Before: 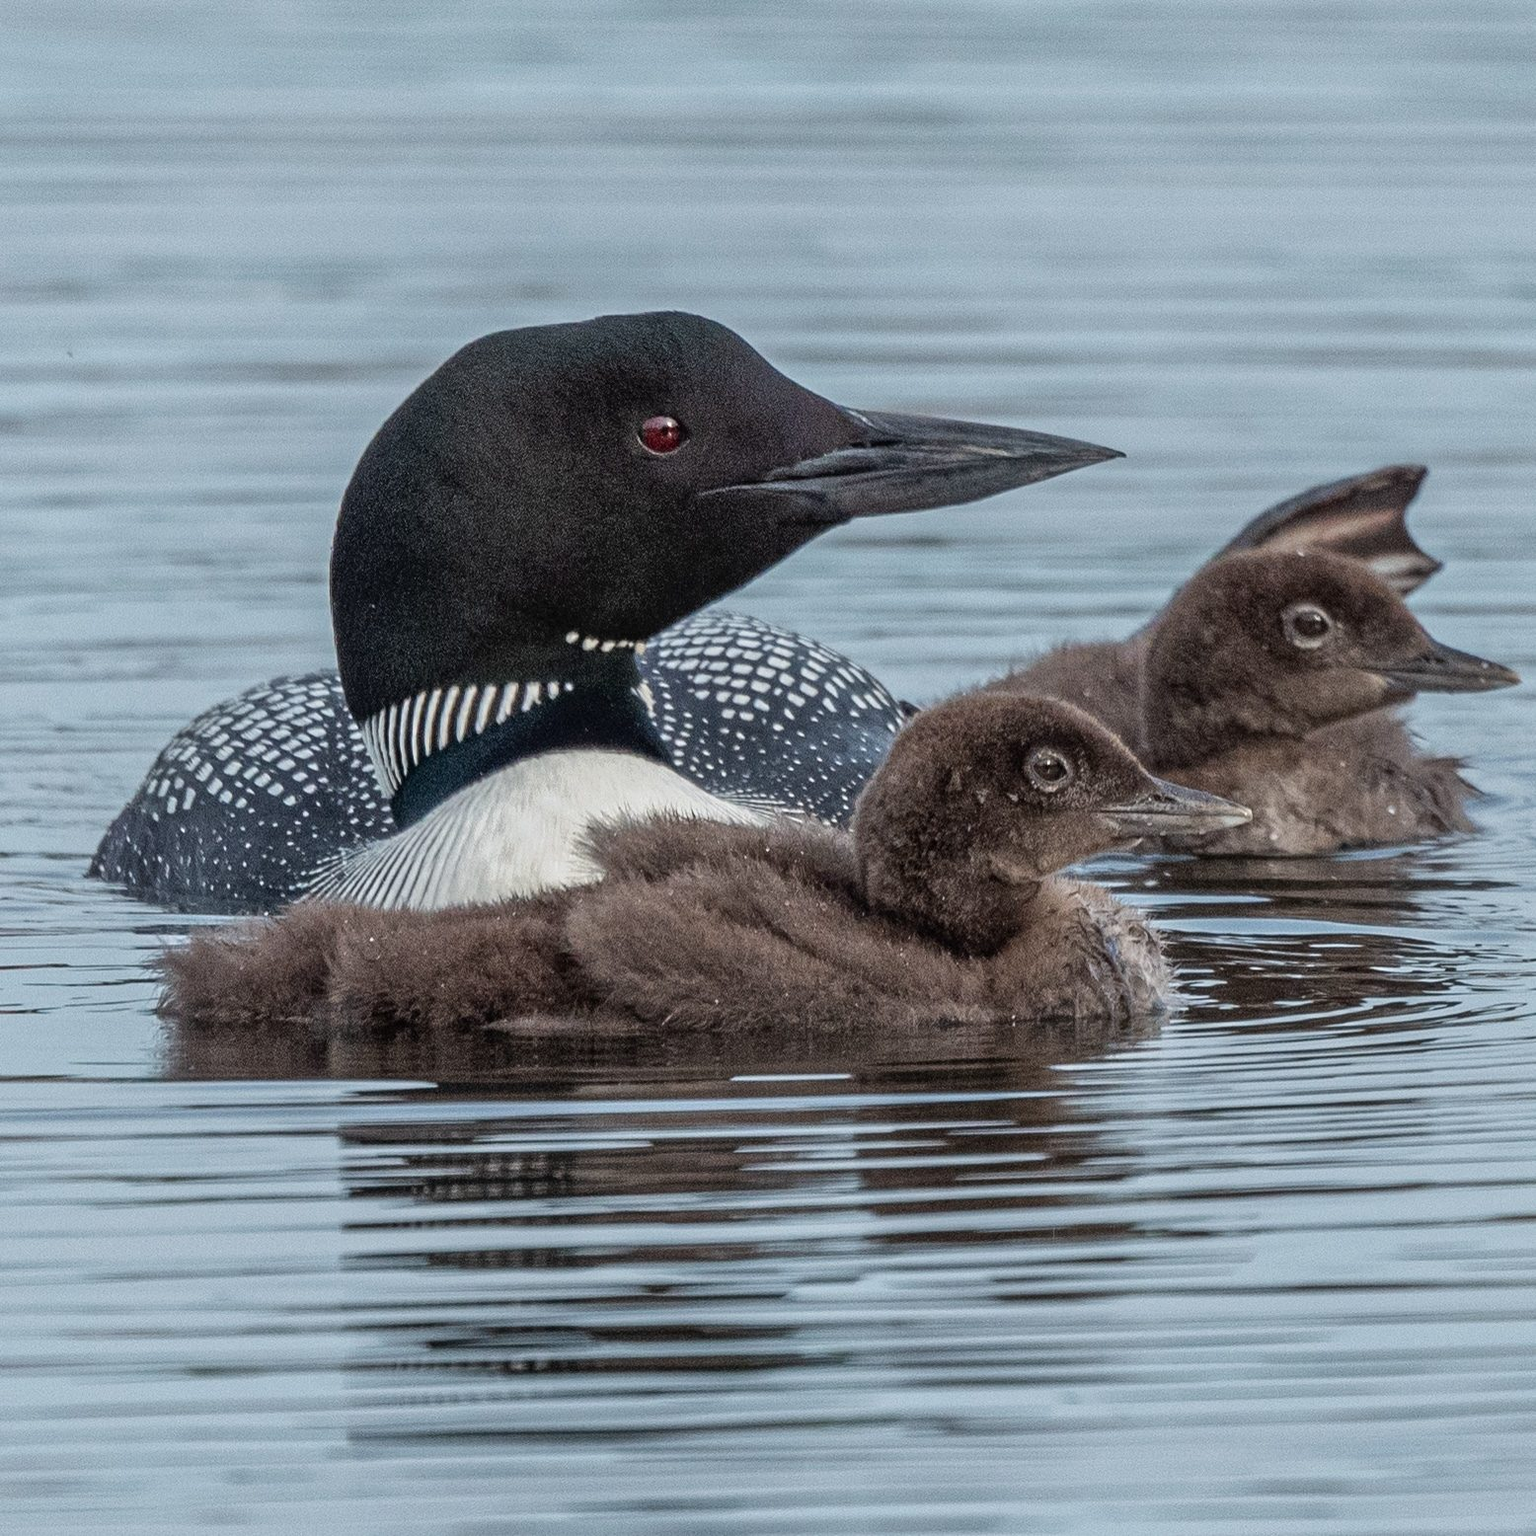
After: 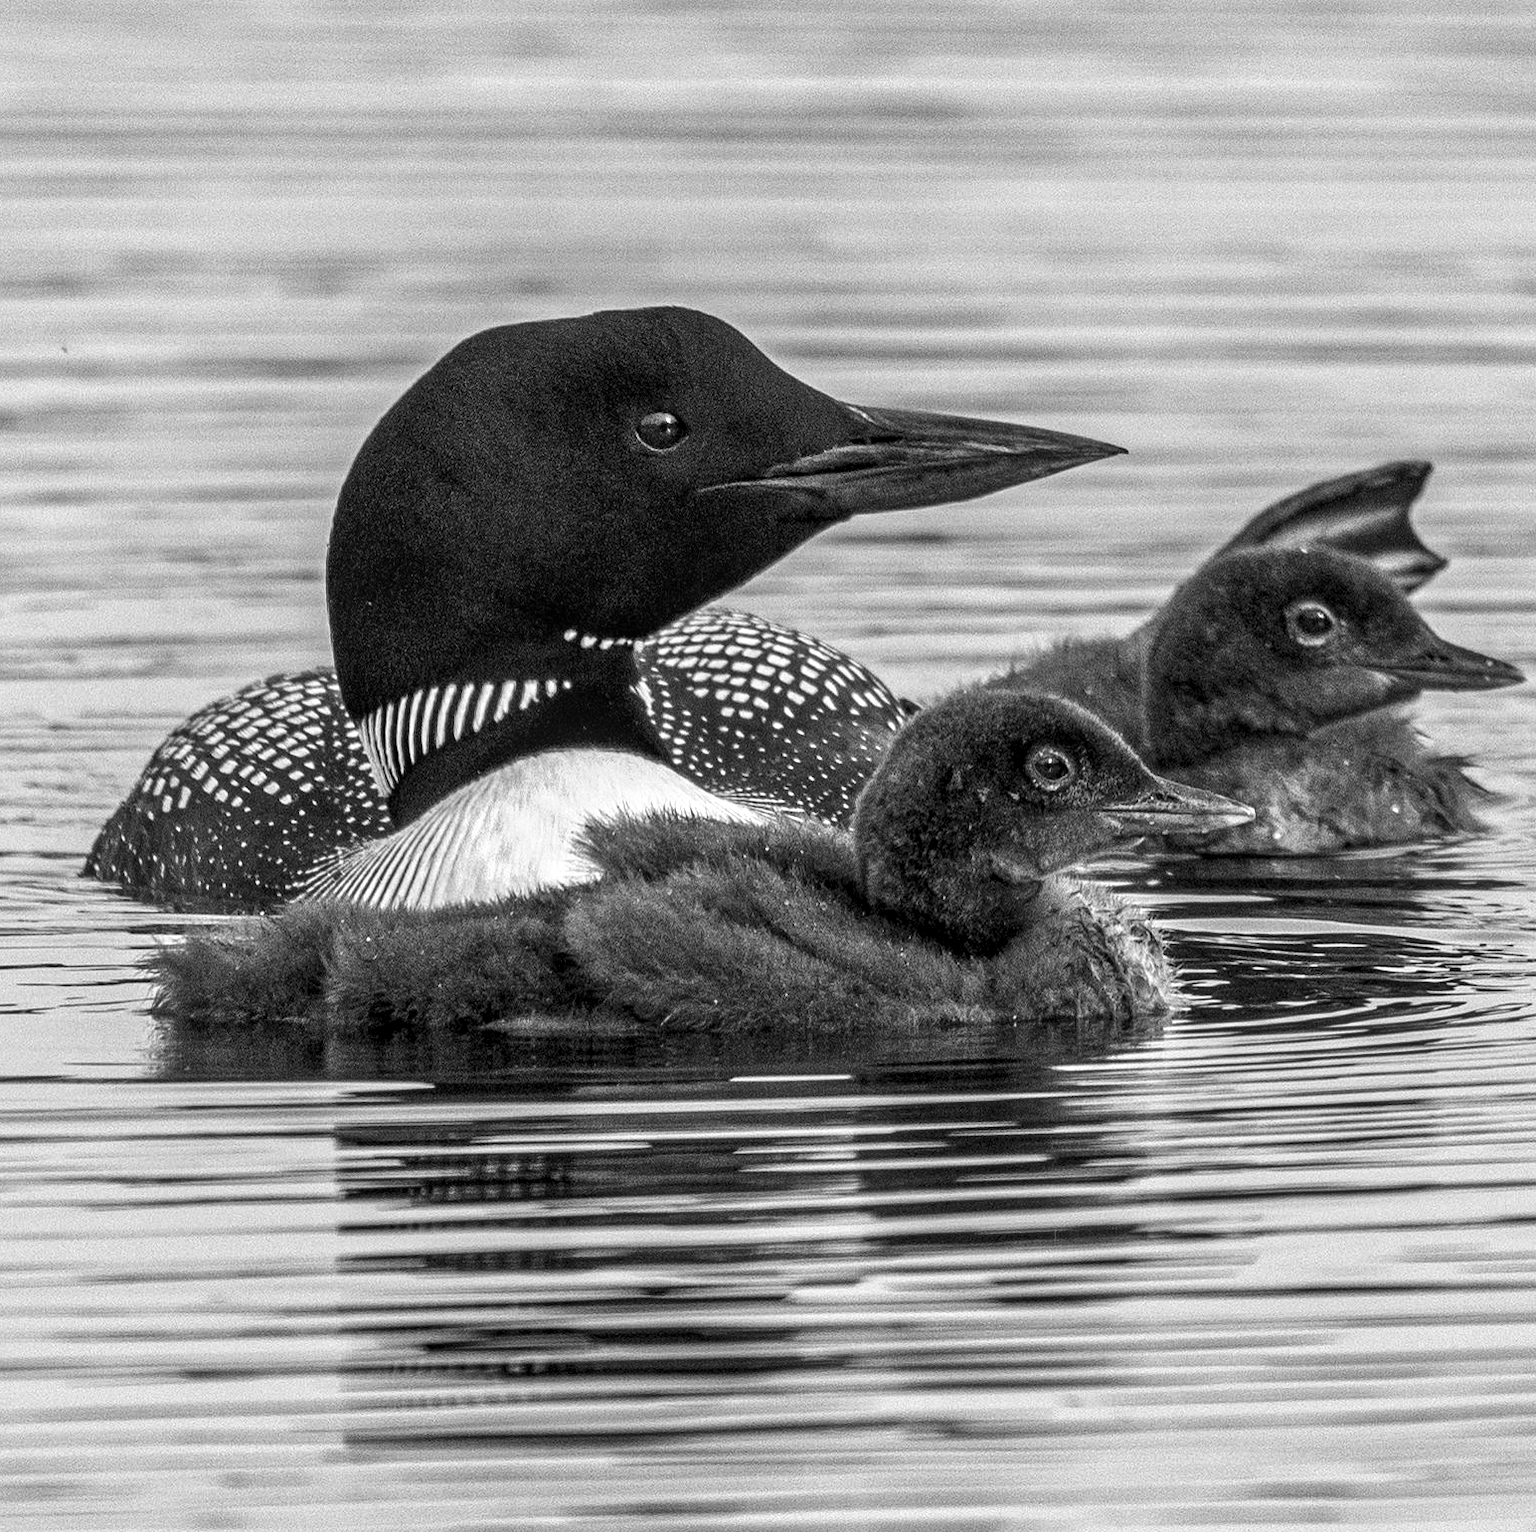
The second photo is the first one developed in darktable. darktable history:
levels: levels [0.062, 0.494, 0.925]
local contrast: on, module defaults
base curve: curves: ch0 [(0, 0) (0.826, 0.587) (1, 1)]
contrast brightness saturation: contrast 0.522, brightness 0.487, saturation -0.993
crop: left 0.428%, top 0.47%, right 0.25%, bottom 0.48%
